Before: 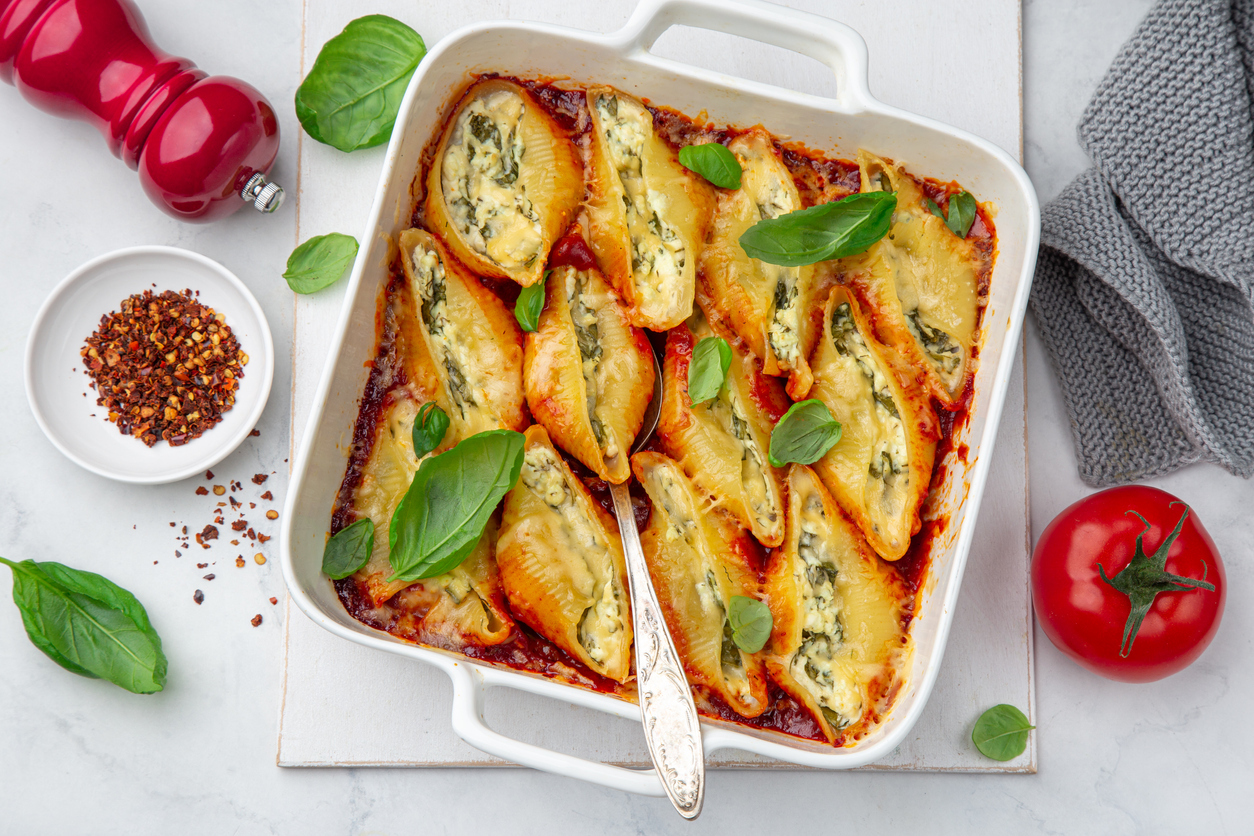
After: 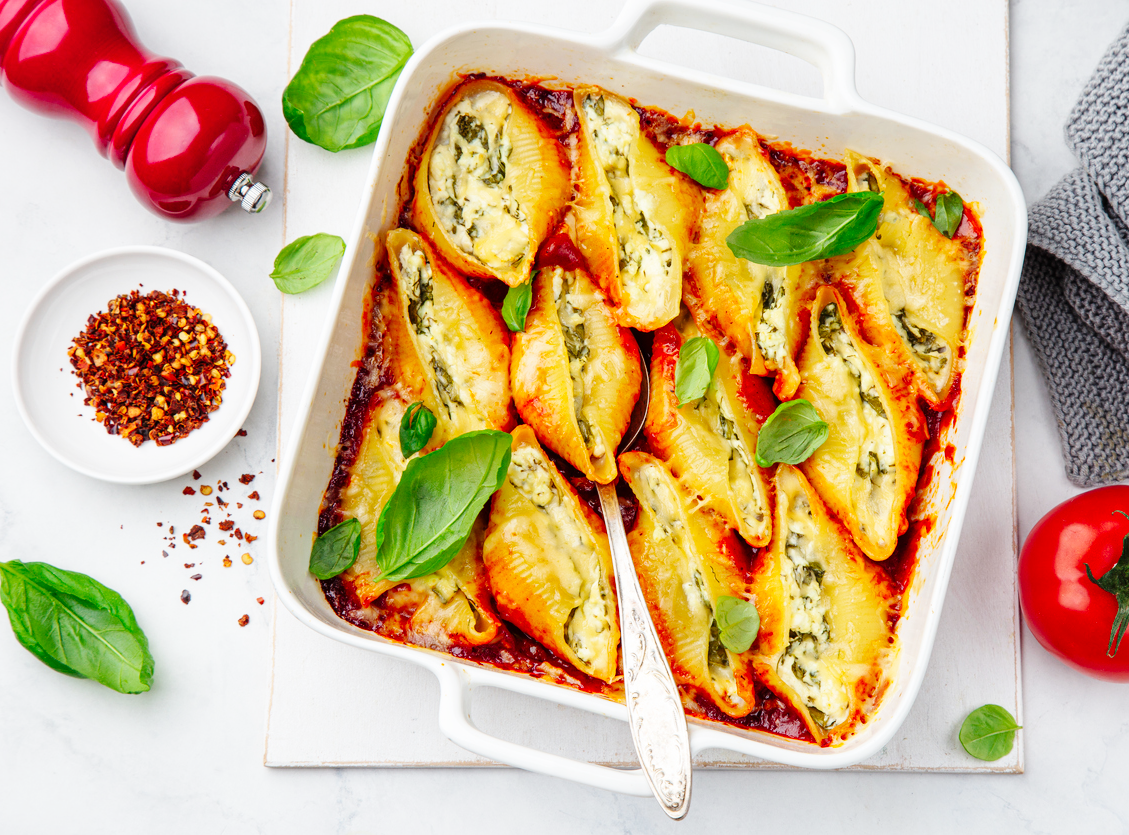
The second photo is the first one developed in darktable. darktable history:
crop and rotate: left 1.088%, right 8.807%
base curve: curves: ch0 [(0, 0) (0.036, 0.025) (0.121, 0.166) (0.206, 0.329) (0.605, 0.79) (1, 1)], preserve colors none
